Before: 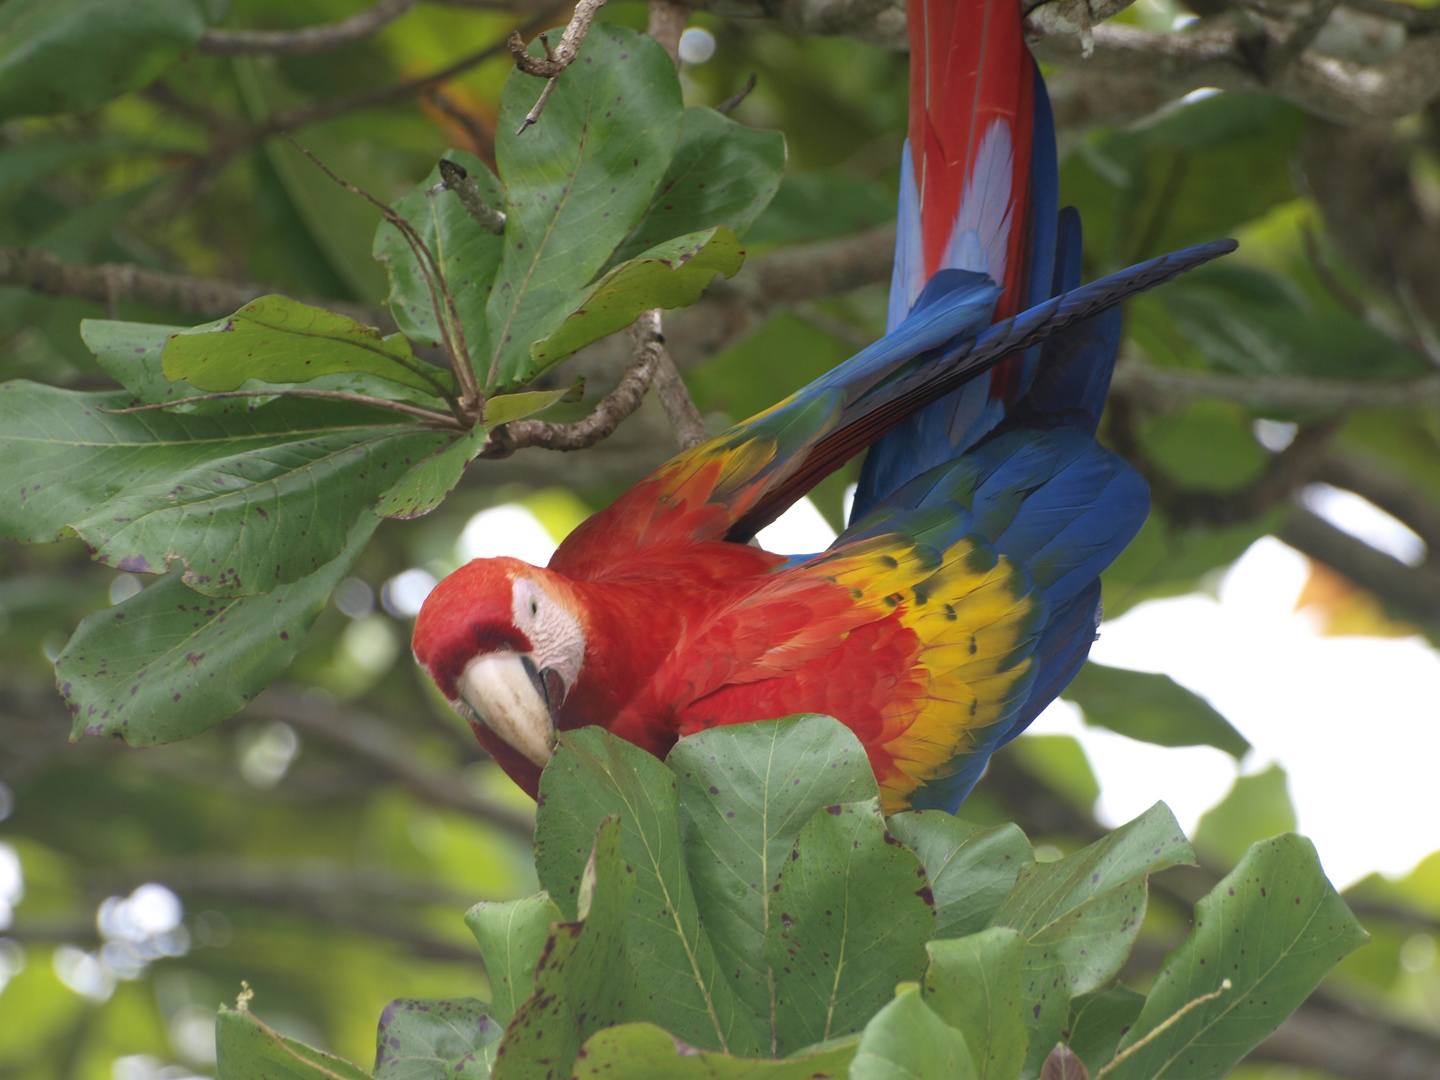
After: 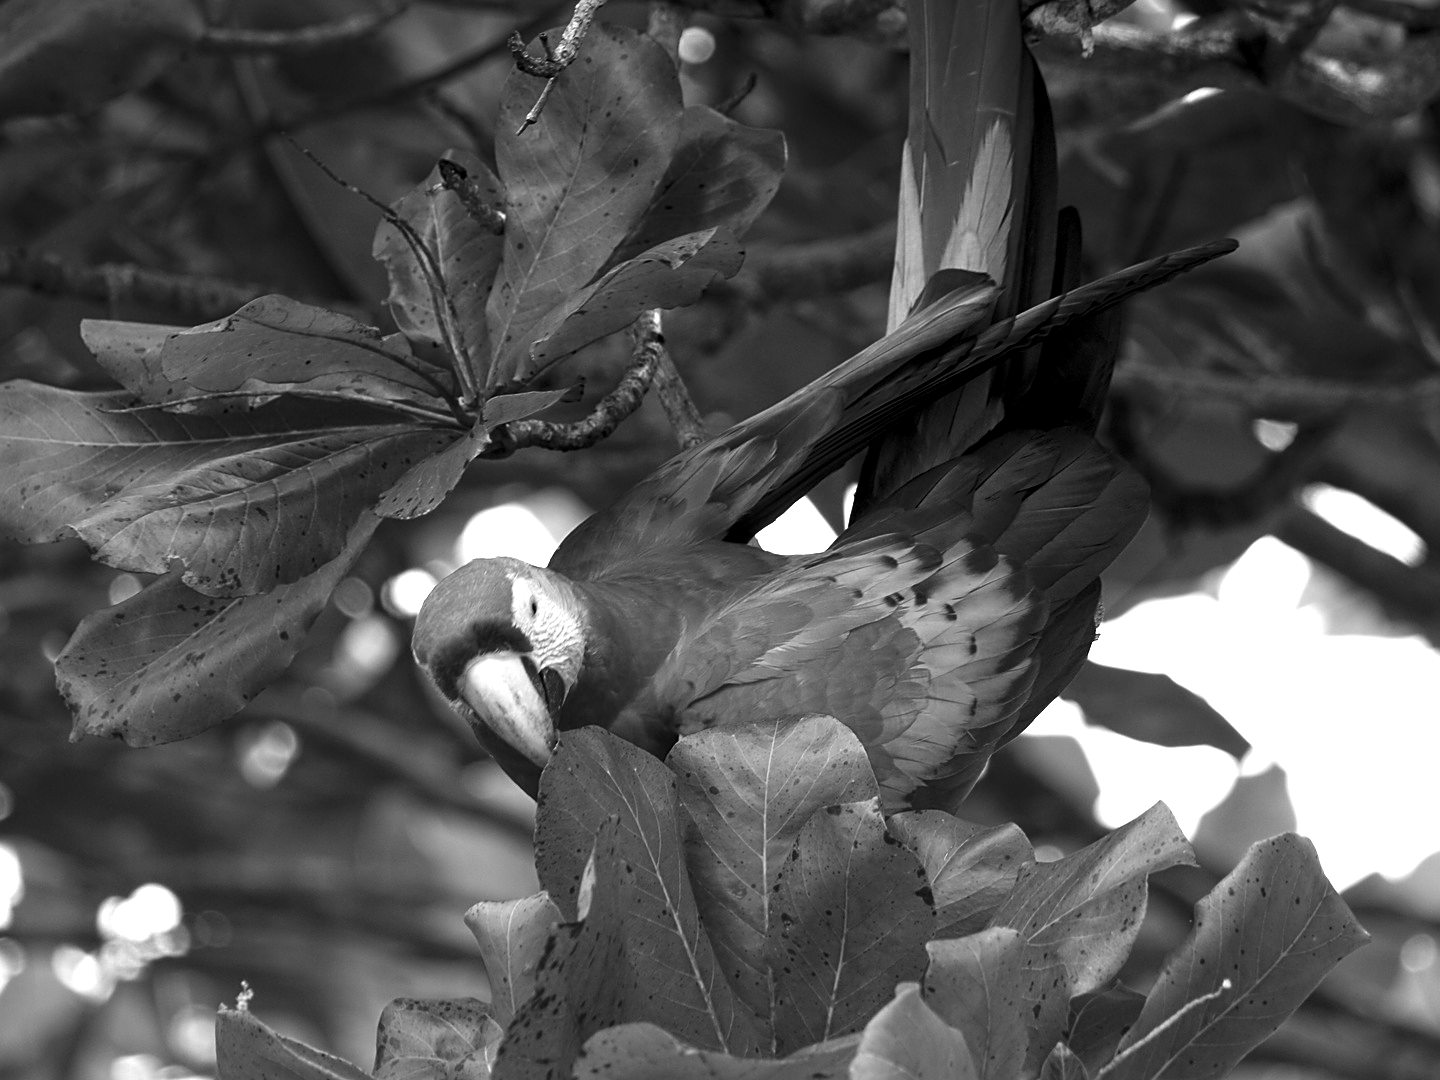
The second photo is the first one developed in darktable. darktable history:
color zones: curves: ch0 [(0, 0.613) (0.01, 0.613) (0.245, 0.448) (0.498, 0.529) (0.642, 0.665) (0.879, 0.777) (0.99, 0.613)]; ch1 [(0, 0) (0.143, 0) (0.286, 0) (0.429, 0) (0.571, 0) (0.714, 0) (0.857, 0)]
tone equalizer: -8 EV -0.421 EV, -7 EV -0.37 EV, -6 EV -0.332 EV, -5 EV -0.244 EV, -3 EV 0.189 EV, -2 EV 0.343 EV, -1 EV 0.378 EV, +0 EV 0.4 EV, smoothing diameter 24.82%, edges refinement/feathering 14.72, preserve details guided filter
local contrast: highlights 102%, shadows 102%, detail 131%, midtone range 0.2
sharpen: on, module defaults
contrast brightness saturation: contrast 0.099, brightness -0.256, saturation 0.138
